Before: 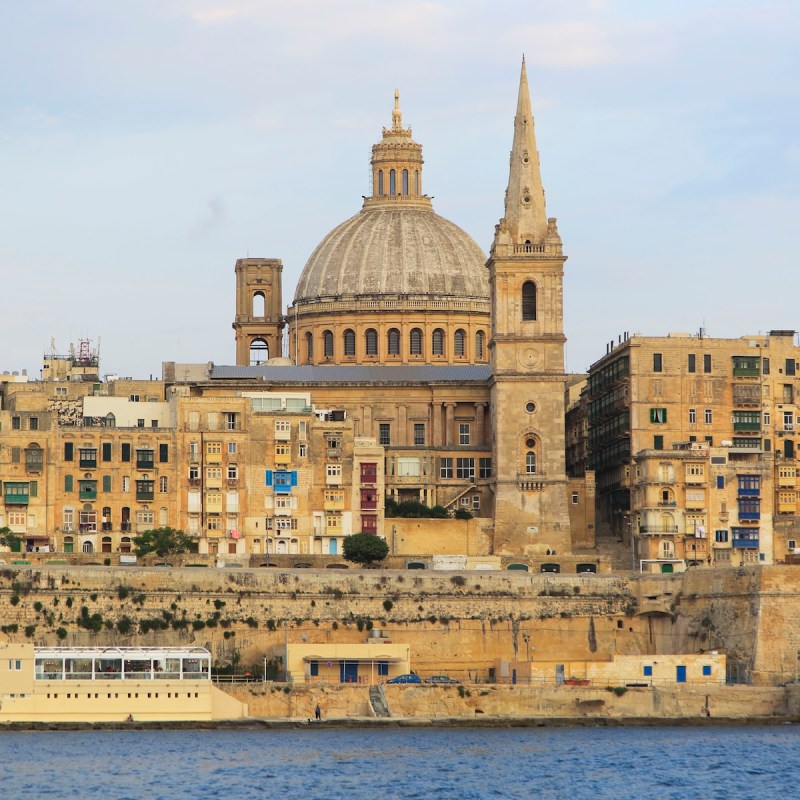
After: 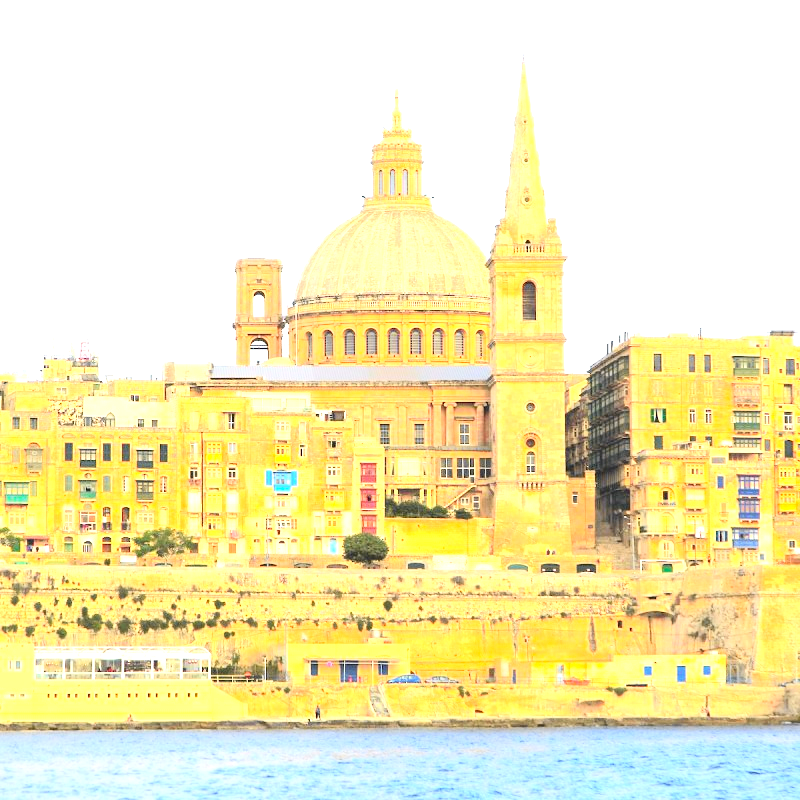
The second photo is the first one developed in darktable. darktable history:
exposure: black level correction 0, exposure 2.092 EV, compensate highlight preservation false
tone curve: curves: ch0 [(0, 0.005) (0.103, 0.081) (0.196, 0.197) (0.391, 0.469) (0.491, 0.585) (0.638, 0.751) (0.822, 0.886) (0.997, 0.959)]; ch1 [(0, 0) (0.172, 0.123) (0.324, 0.253) (0.396, 0.388) (0.474, 0.479) (0.499, 0.498) (0.529, 0.528) (0.579, 0.614) (0.633, 0.677) (0.812, 0.856) (1, 1)]; ch2 [(0, 0) (0.411, 0.424) (0.459, 0.478) (0.5, 0.501) (0.517, 0.526) (0.553, 0.583) (0.609, 0.646) (0.708, 0.768) (0.839, 0.916) (1, 1)], color space Lab, independent channels, preserve colors none
